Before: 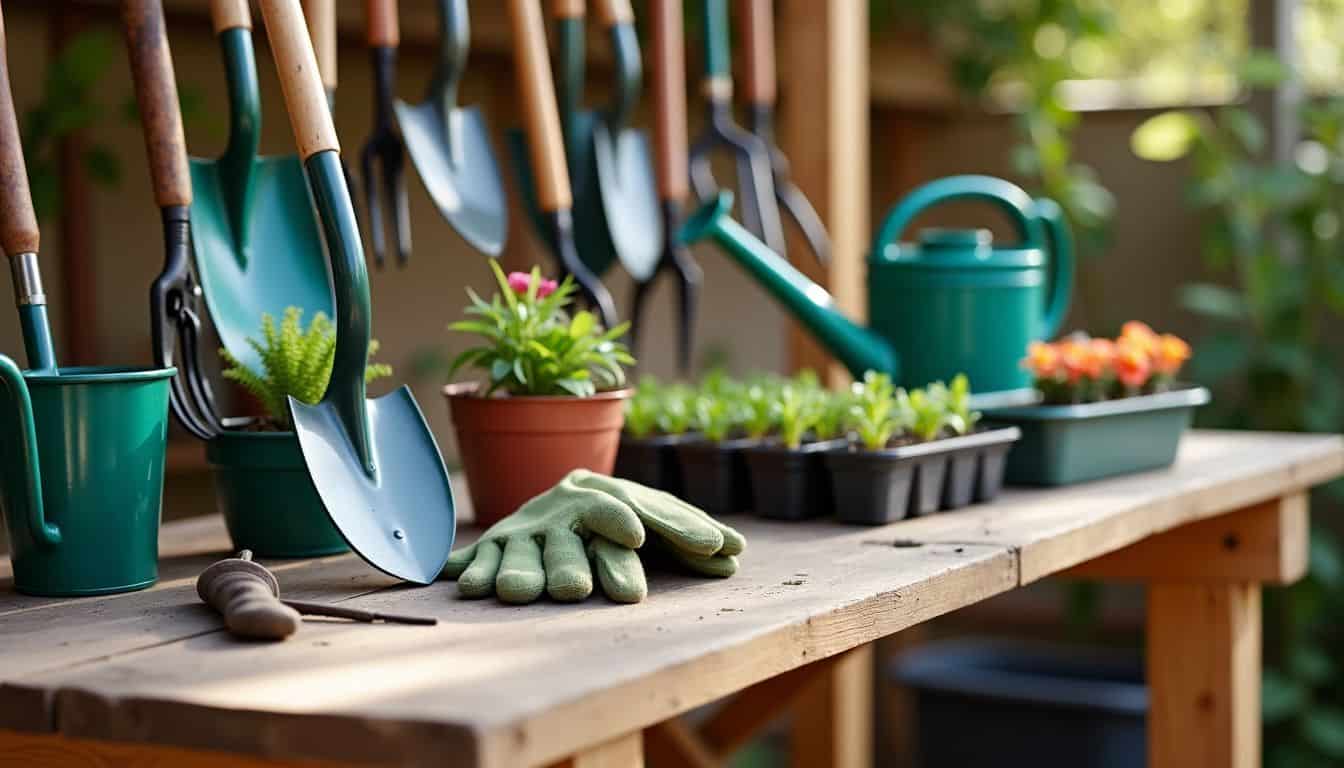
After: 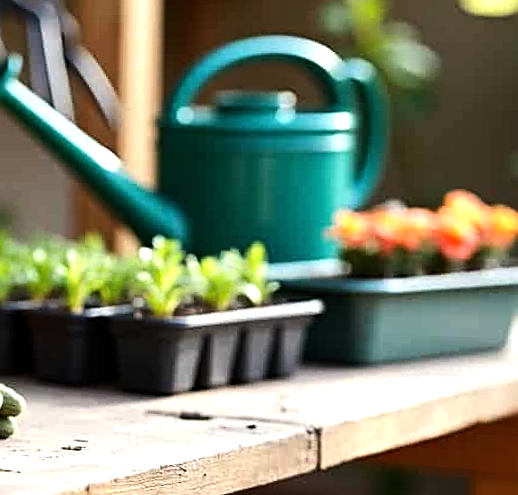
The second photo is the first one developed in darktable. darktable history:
crop: left 45.721%, top 13.393%, right 14.118%, bottom 10.01%
sharpen: on, module defaults
rotate and perspective: rotation 1.69°, lens shift (vertical) -0.023, lens shift (horizontal) -0.291, crop left 0.025, crop right 0.988, crop top 0.092, crop bottom 0.842
tone equalizer: -8 EV -0.75 EV, -7 EV -0.7 EV, -6 EV -0.6 EV, -5 EV -0.4 EV, -3 EV 0.4 EV, -2 EV 0.6 EV, -1 EV 0.7 EV, +0 EV 0.75 EV, edges refinement/feathering 500, mask exposure compensation -1.57 EV, preserve details no
